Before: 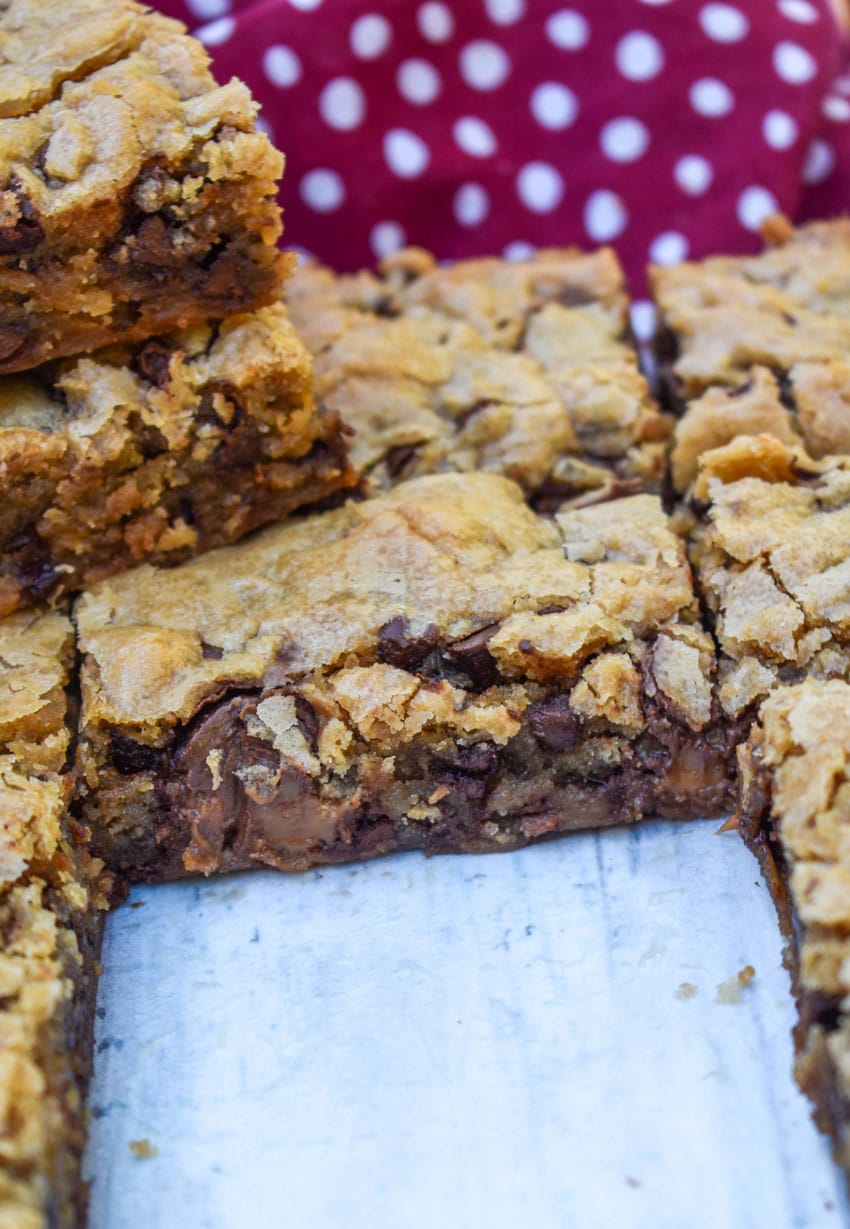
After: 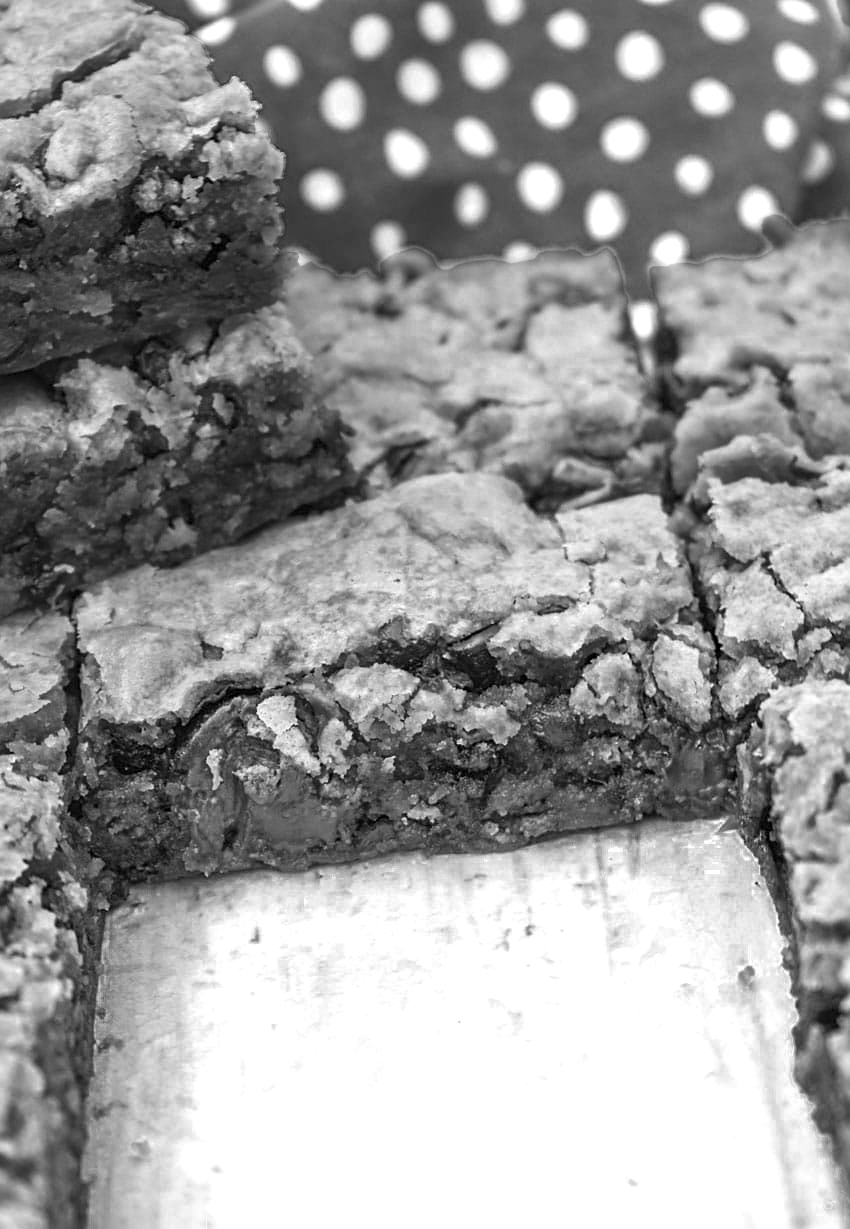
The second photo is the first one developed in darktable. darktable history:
sharpen: on, module defaults
color zones: curves: ch0 [(0.002, 0.589) (0.107, 0.484) (0.146, 0.249) (0.217, 0.352) (0.309, 0.525) (0.39, 0.404) (0.455, 0.169) (0.597, 0.055) (0.724, 0.212) (0.775, 0.691) (0.869, 0.571) (1, 0.587)]; ch1 [(0, 0) (0.143, 0) (0.286, 0) (0.429, 0) (0.571, 0) (0.714, 0) (0.857, 0)]
exposure: black level correction 0, exposure 0.693 EV, compensate highlight preservation false
color correction: highlights a* 1.41, highlights b* 17.76
